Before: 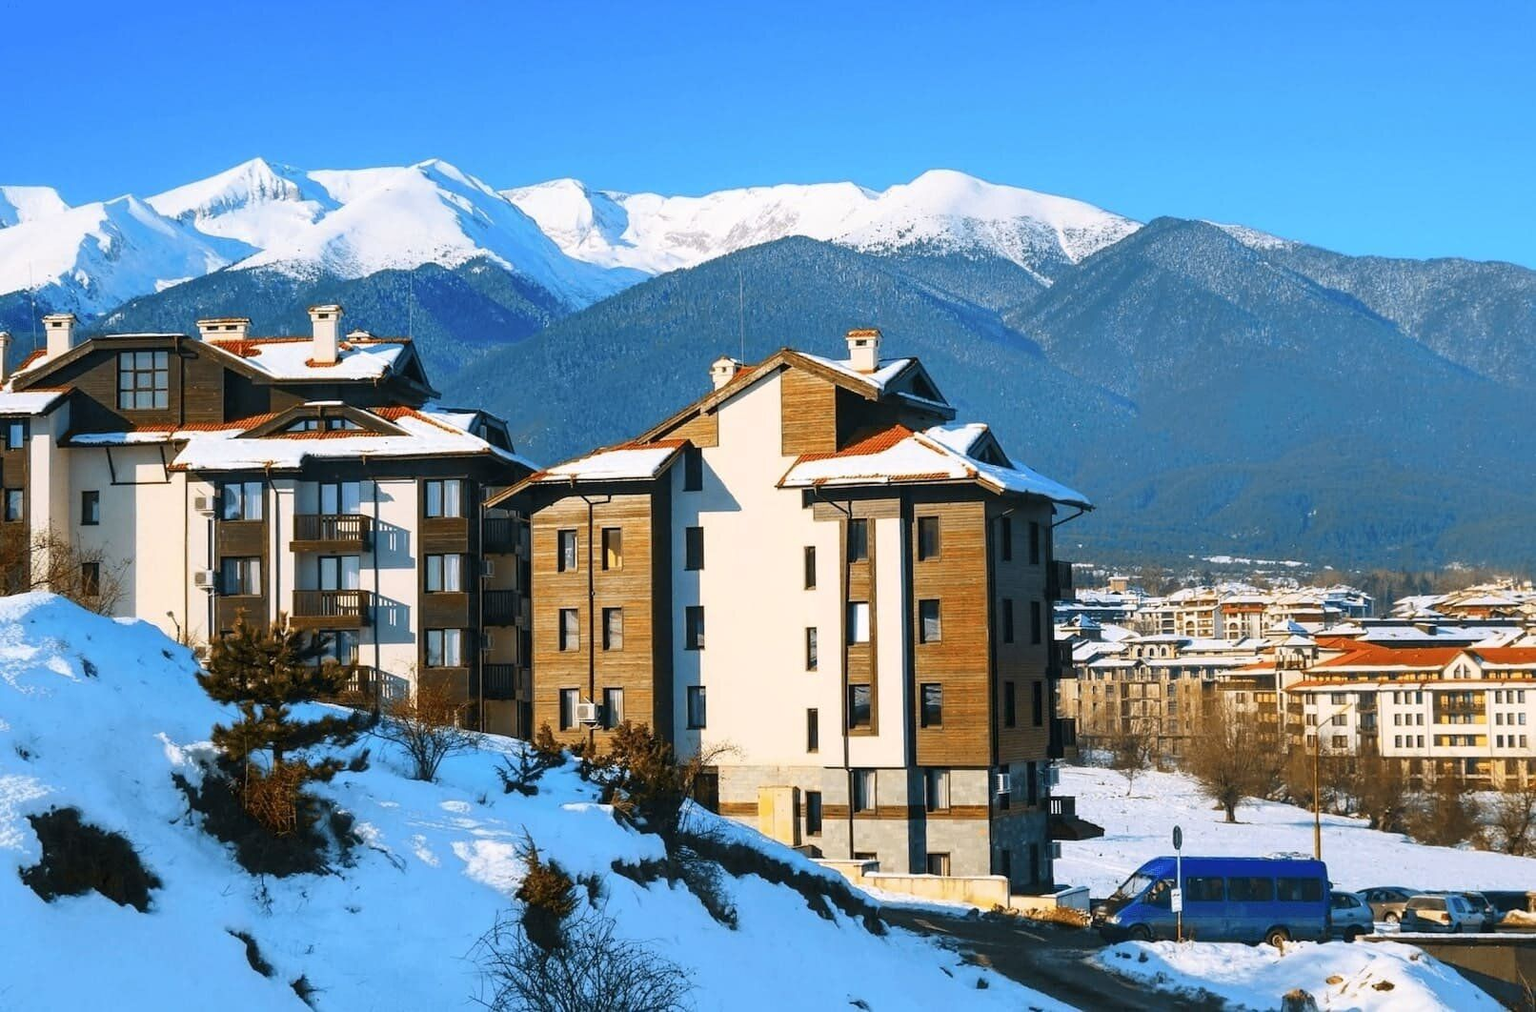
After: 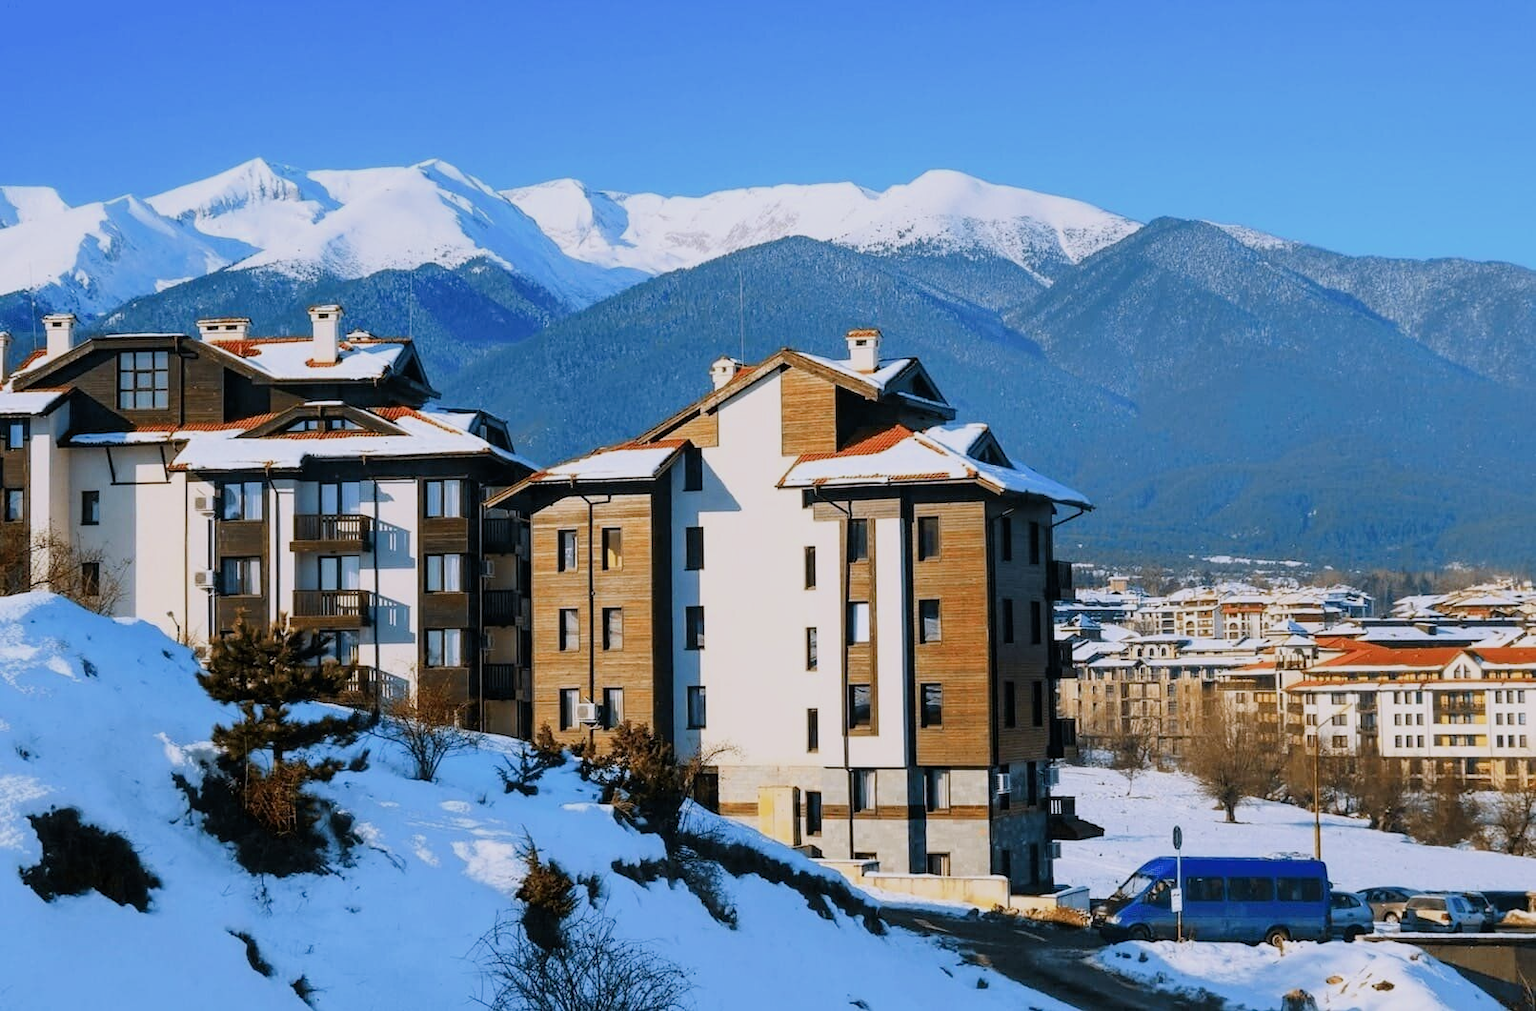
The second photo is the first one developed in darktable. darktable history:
filmic rgb: white relative exposure 3.8 EV, hardness 4.35
color calibration: illuminant as shot in camera, x 0.358, y 0.373, temperature 4628.91 K
